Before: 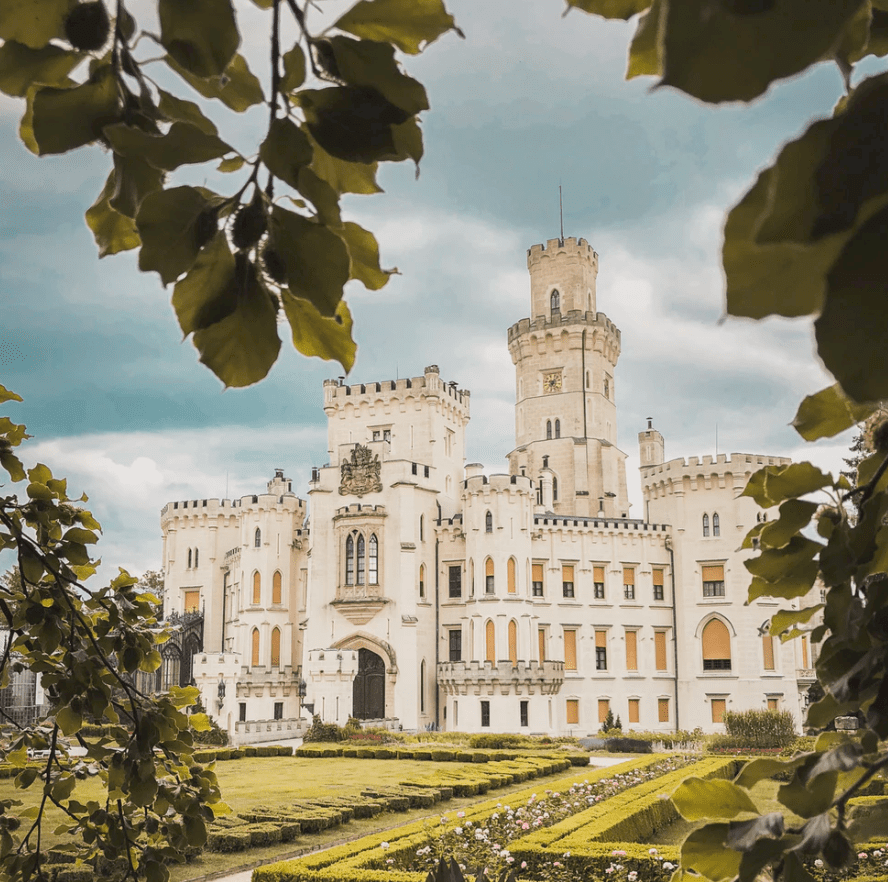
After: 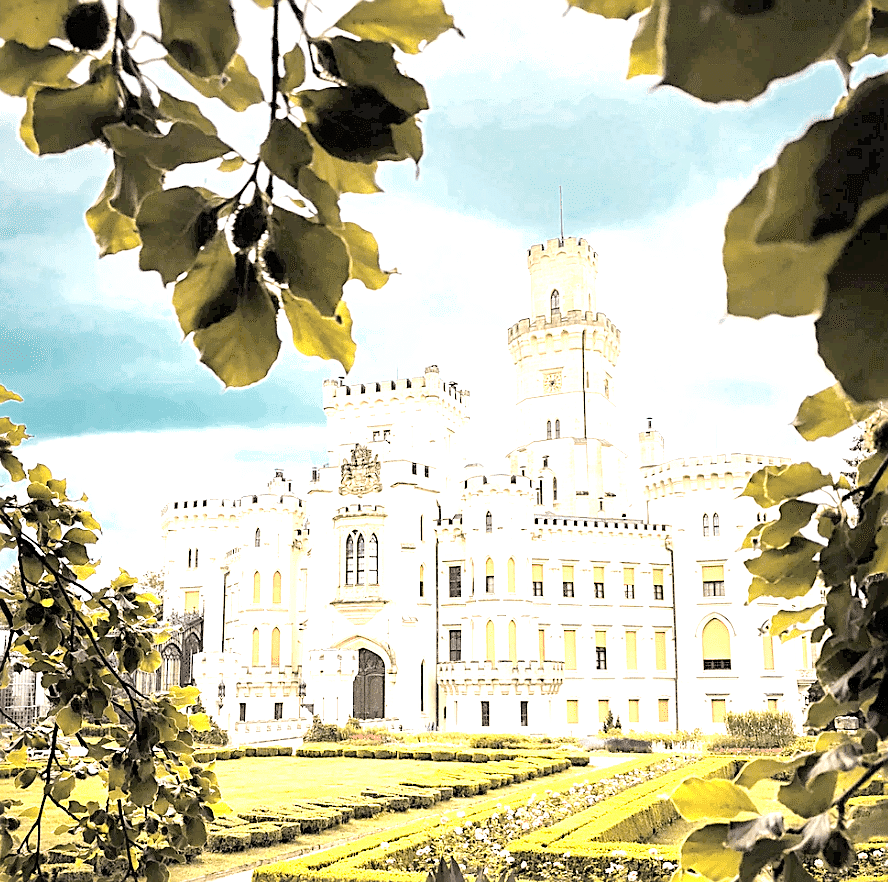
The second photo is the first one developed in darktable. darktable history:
sharpen: on, module defaults
rgb levels: levels [[0.01, 0.419, 0.839], [0, 0.5, 1], [0, 0.5, 1]]
tone equalizer: -8 EV -0.75 EV, -7 EV -0.7 EV, -6 EV -0.6 EV, -5 EV -0.4 EV, -3 EV 0.4 EV, -2 EV 0.6 EV, -1 EV 0.7 EV, +0 EV 0.75 EV, edges refinement/feathering 500, mask exposure compensation -1.57 EV, preserve details no
exposure: exposure 0.556 EV, compensate highlight preservation false
color zones: curves: ch0 [(0.25, 0.5) (0.347, 0.092) (0.75, 0.5)]; ch1 [(0.25, 0.5) (0.33, 0.51) (0.75, 0.5)]
tone curve: curves: ch0 [(0, 0) (0.26, 0.424) (0.417, 0.585) (1, 1)]
